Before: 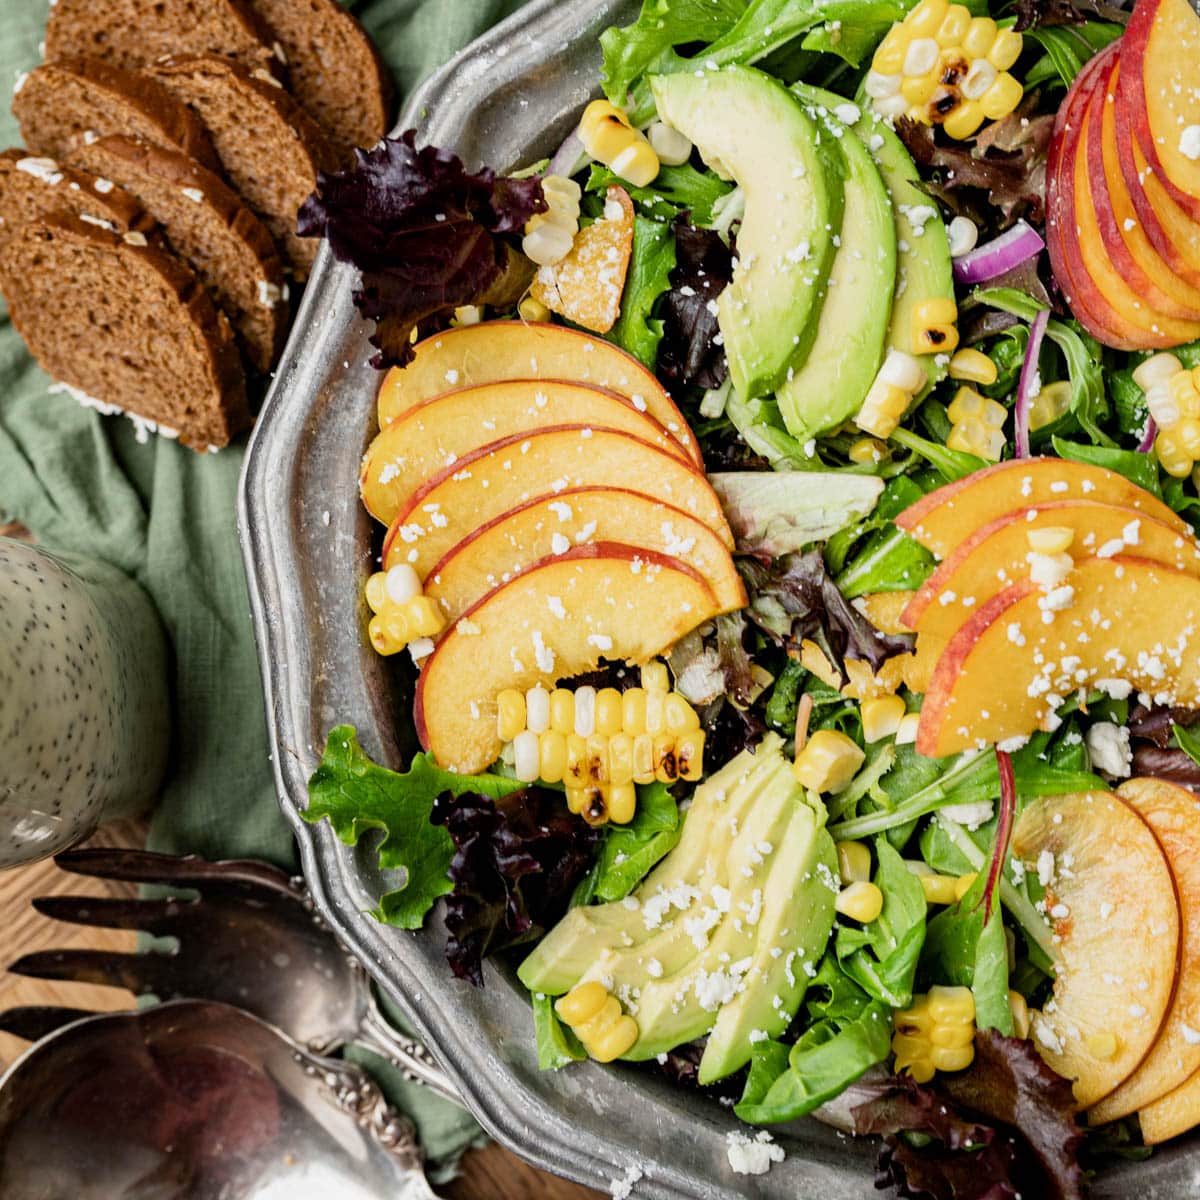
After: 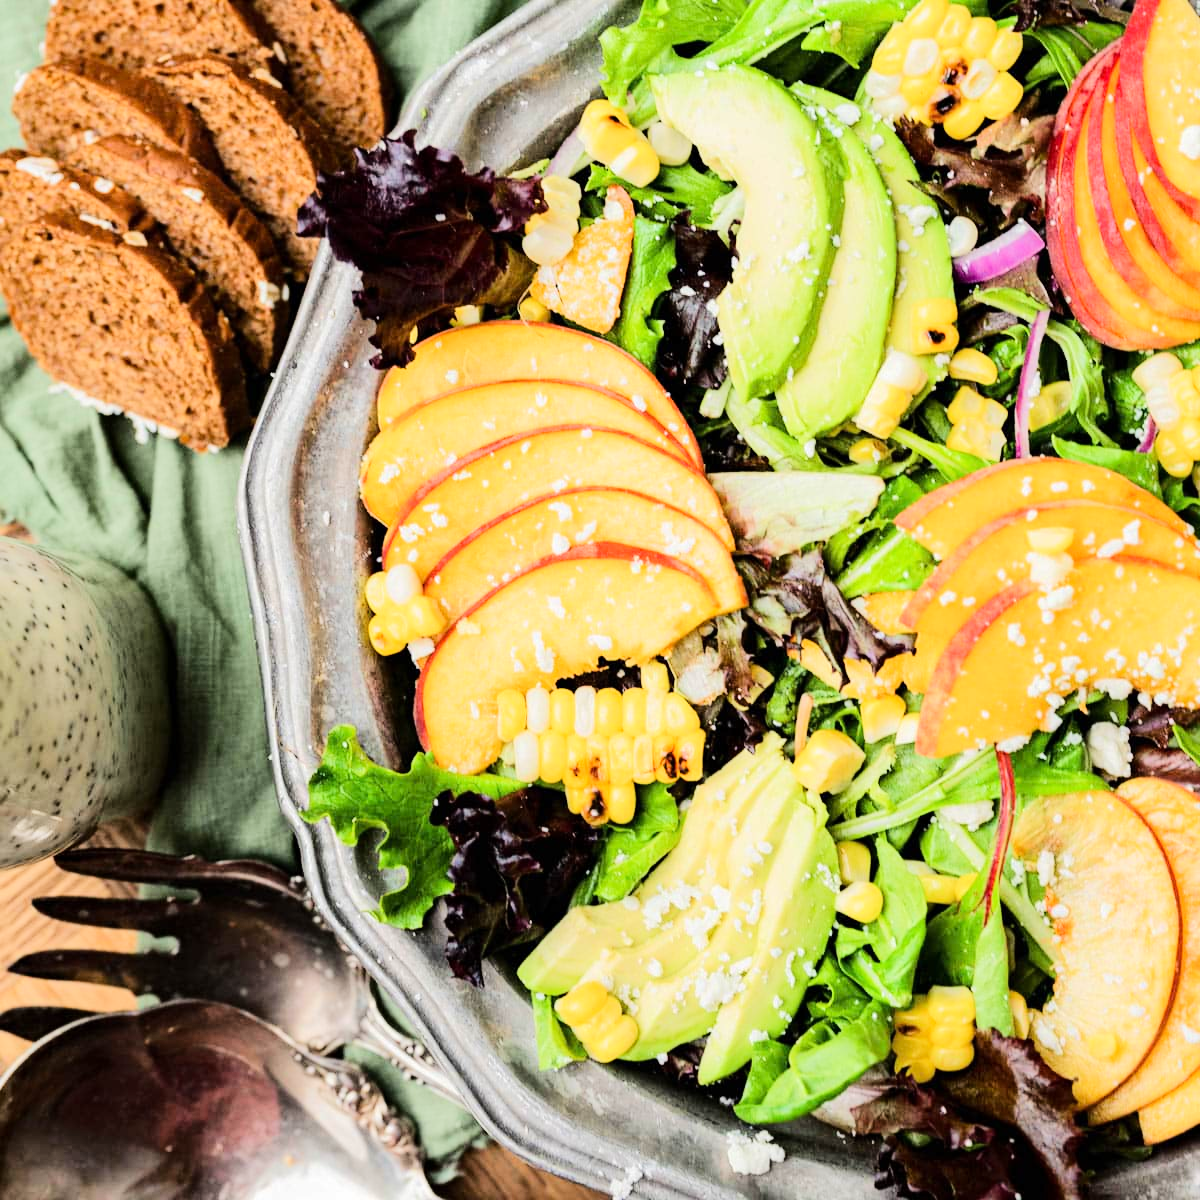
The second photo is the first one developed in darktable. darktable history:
tone equalizer: -7 EV 0.147 EV, -6 EV 0.596 EV, -5 EV 1.12 EV, -4 EV 1.32 EV, -3 EV 1.16 EV, -2 EV 0.6 EV, -1 EV 0.15 EV, edges refinement/feathering 500, mask exposure compensation -1.57 EV, preserve details no
